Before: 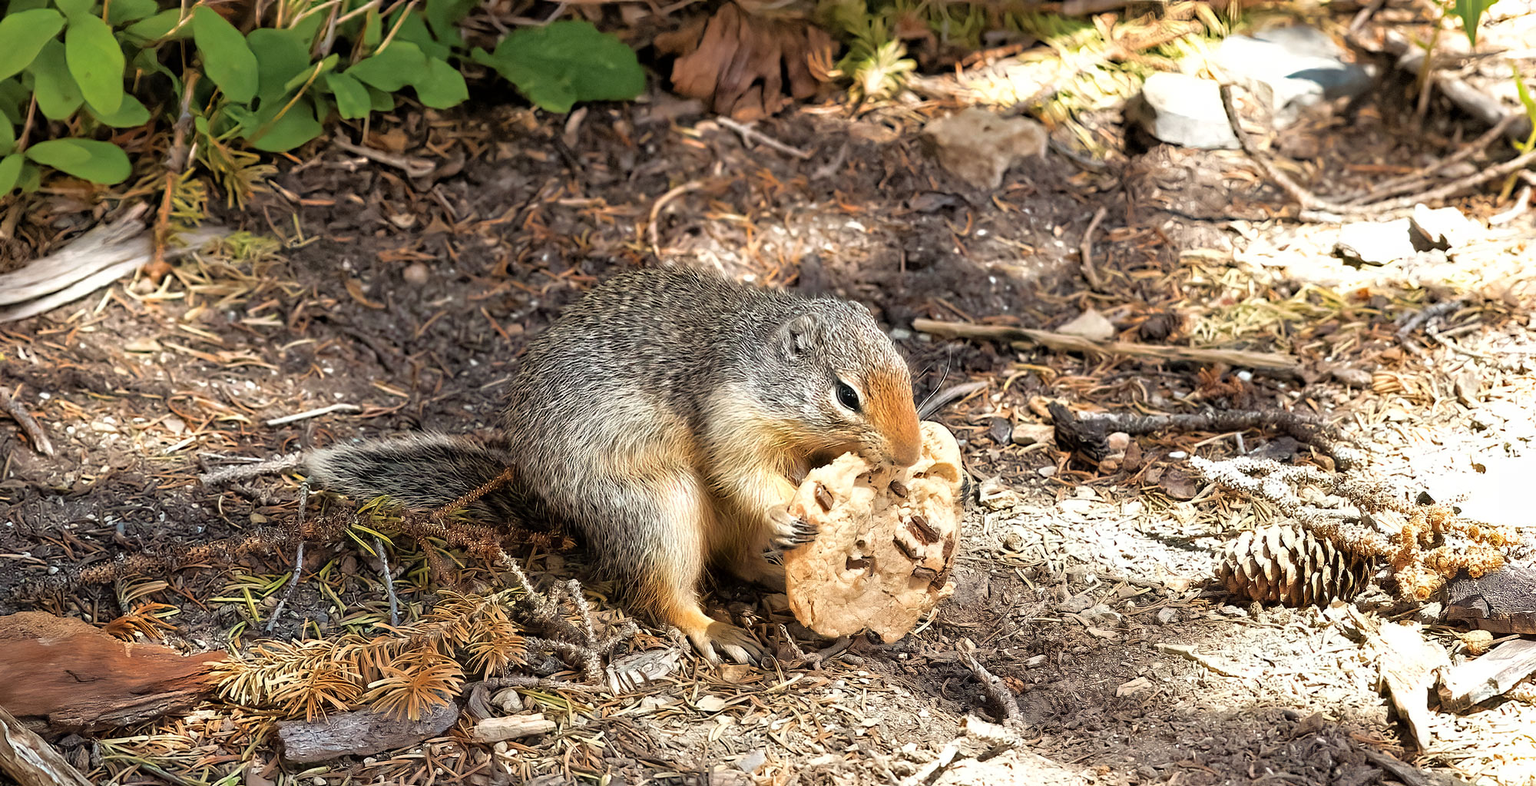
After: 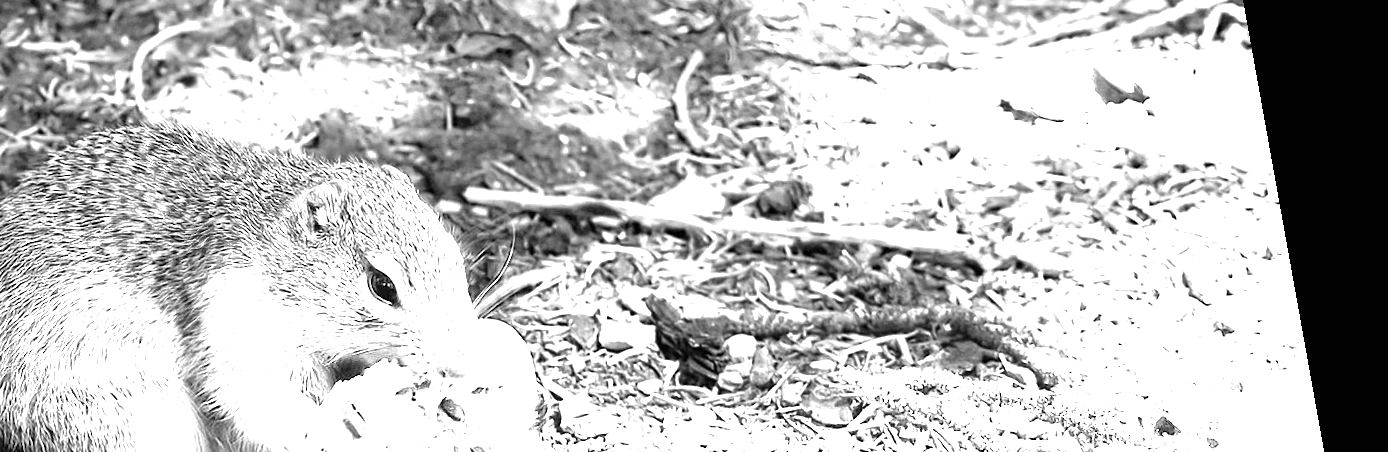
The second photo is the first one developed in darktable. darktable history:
crop: left 36.005%, top 18.293%, right 0.31%, bottom 38.444%
rotate and perspective: rotation 0.128°, lens shift (vertical) -0.181, lens shift (horizontal) -0.044, shear 0.001, automatic cropping off
exposure: black level correction 0, exposure 1.2 EV, compensate highlight preservation false
tone equalizer: -7 EV 0.18 EV, -6 EV 0.12 EV, -5 EV 0.08 EV, -4 EV 0.04 EV, -2 EV -0.02 EV, -1 EV -0.04 EV, +0 EV -0.06 EV, luminance estimator HSV value / RGB max
color zones: curves: ch0 [(0, 0.554) (0.146, 0.662) (0.293, 0.86) (0.503, 0.774) (0.637, 0.106) (0.74, 0.072) (0.866, 0.488) (0.998, 0.569)]; ch1 [(0, 0) (0.143, 0) (0.286, 0) (0.429, 0) (0.571, 0) (0.714, 0) (0.857, 0)]
